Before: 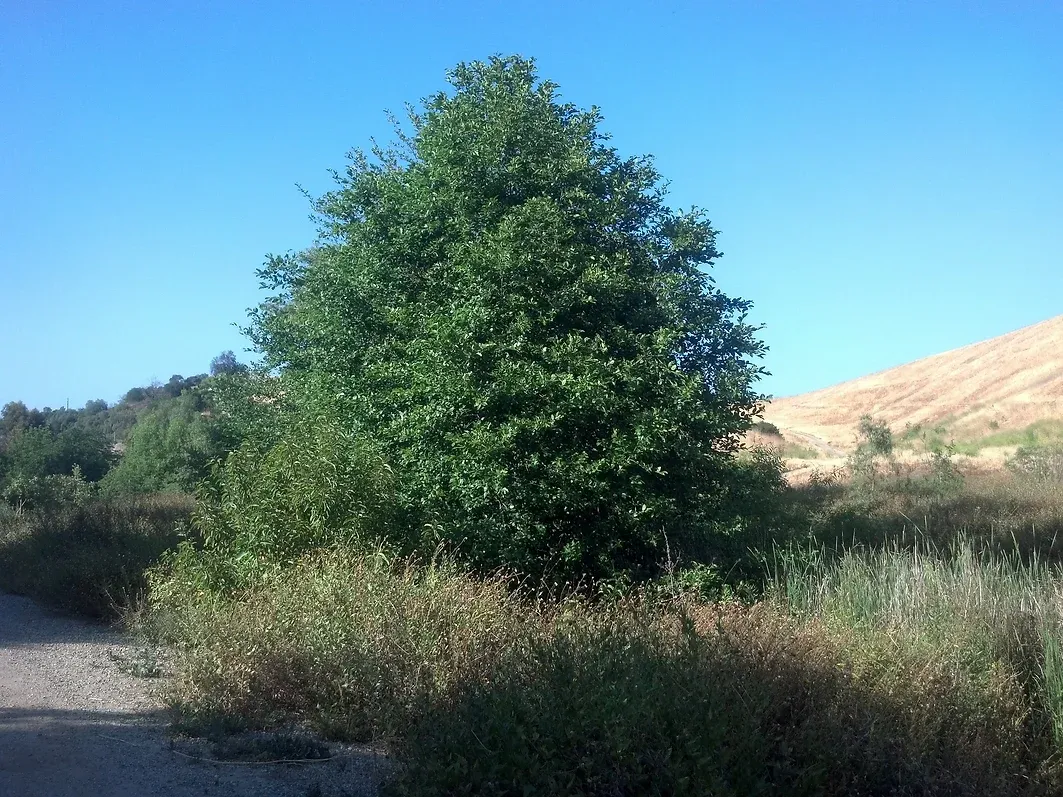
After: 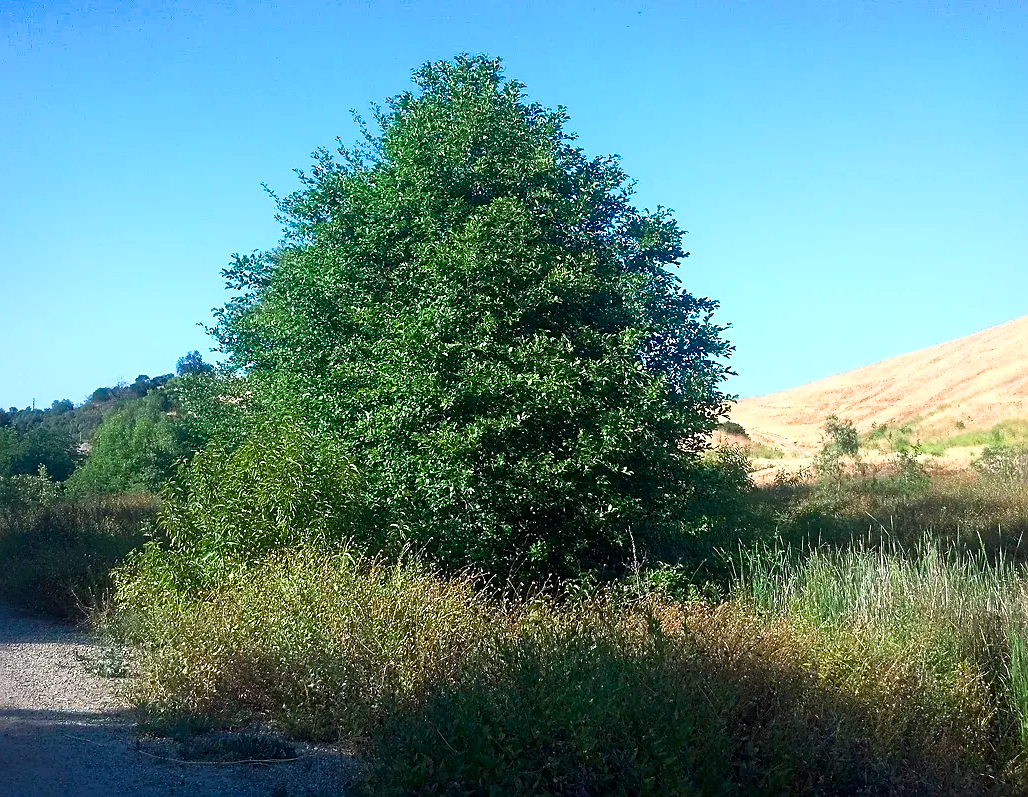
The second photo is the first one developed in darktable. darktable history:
velvia: strength 51%, mid-tones bias 0.51
sharpen: on, module defaults
crop and rotate: left 3.238%
white balance: emerald 1
base curve: curves: ch0 [(0, 0) (0.257, 0.25) (0.482, 0.586) (0.757, 0.871) (1, 1)]
